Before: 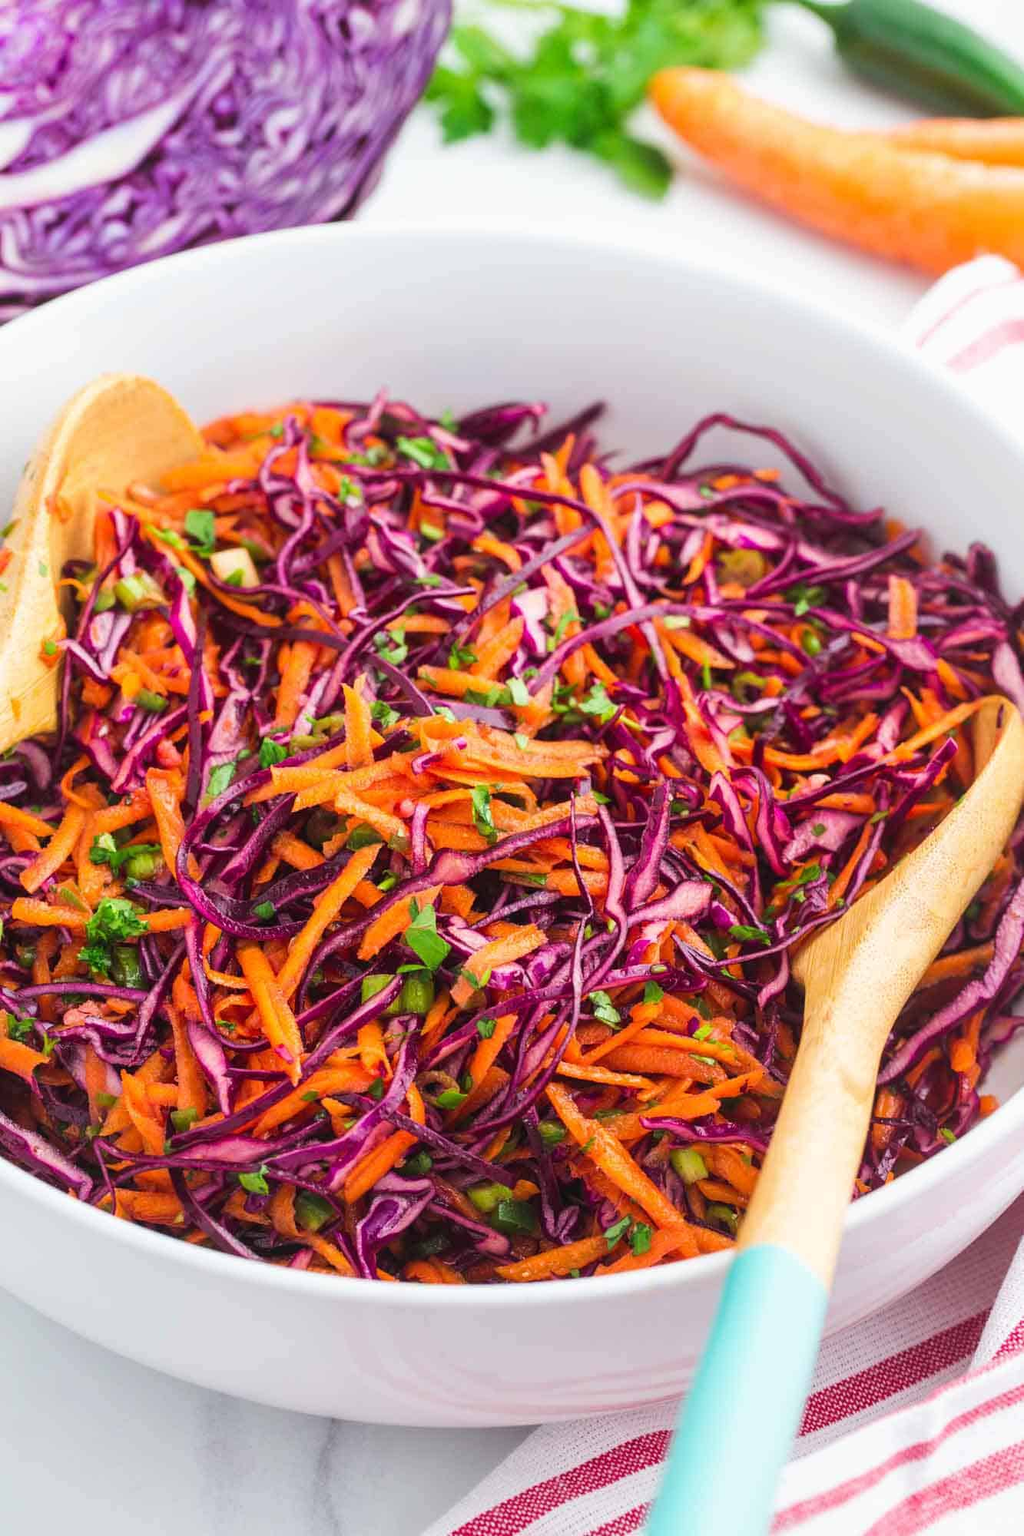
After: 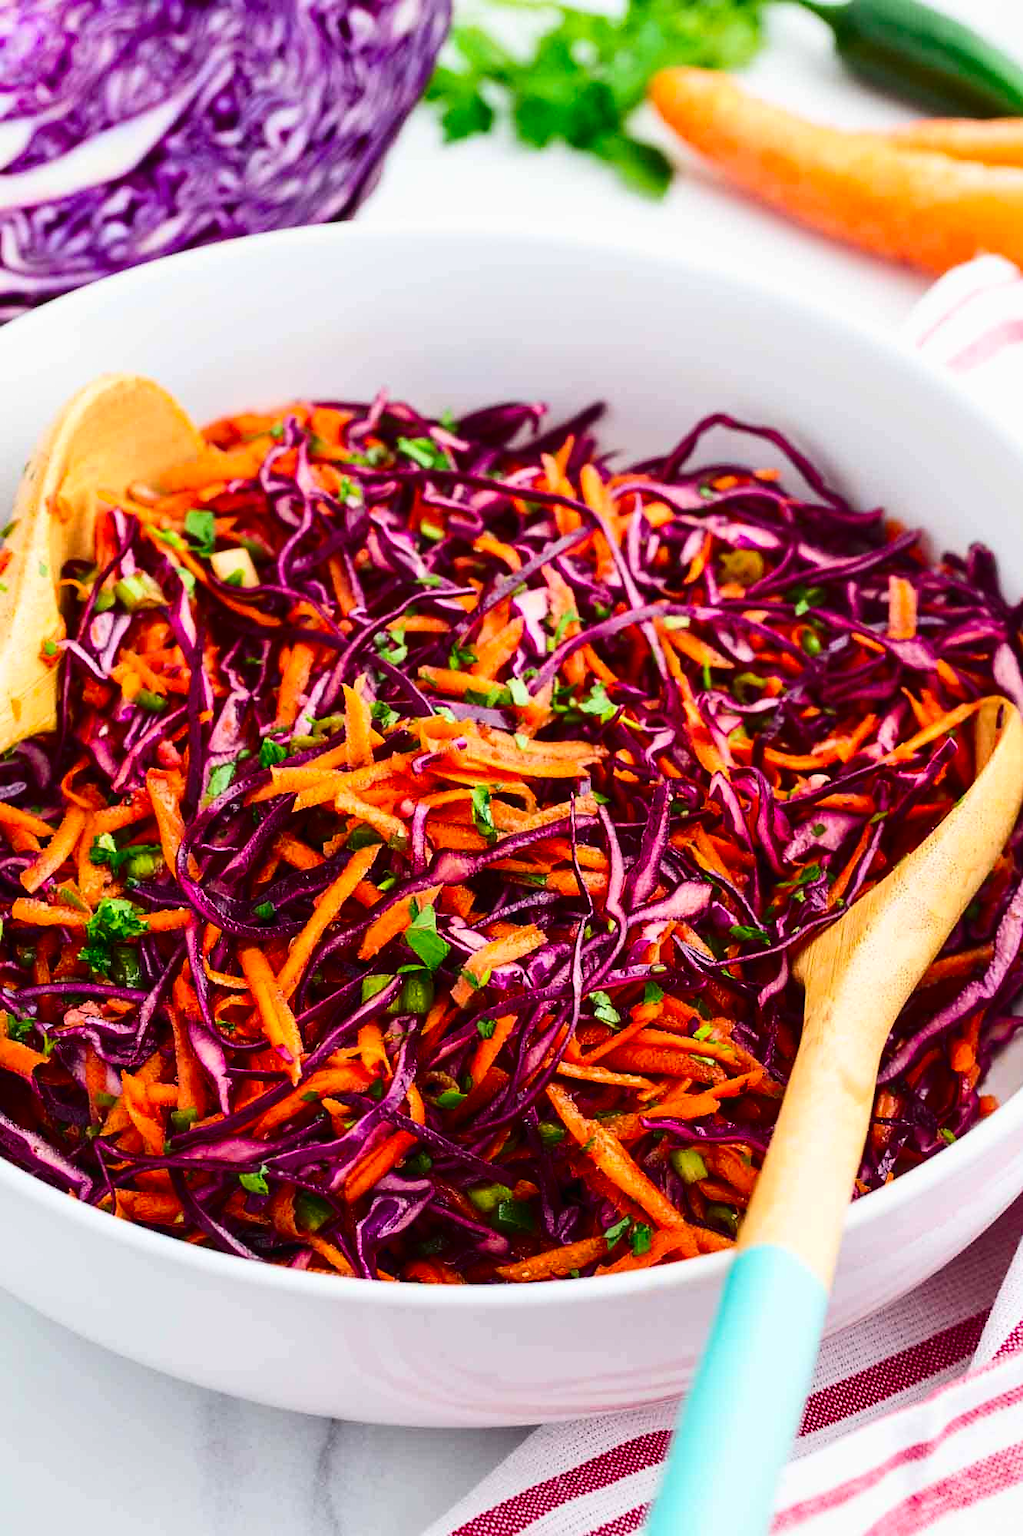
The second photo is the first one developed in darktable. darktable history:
exposure: compensate exposure bias true, compensate highlight preservation false
sharpen: radius 1.609, amount 0.36, threshold 1.649
contrast brightness saturation: contrast 0.224, brightness -0.184, saturation 0.237
